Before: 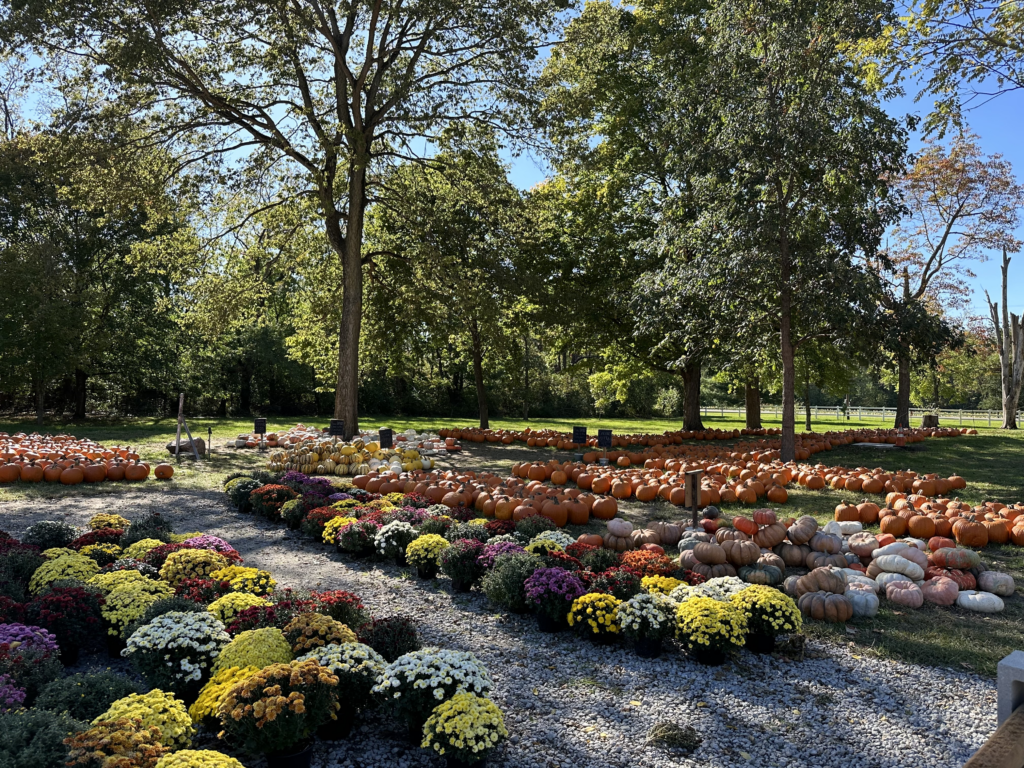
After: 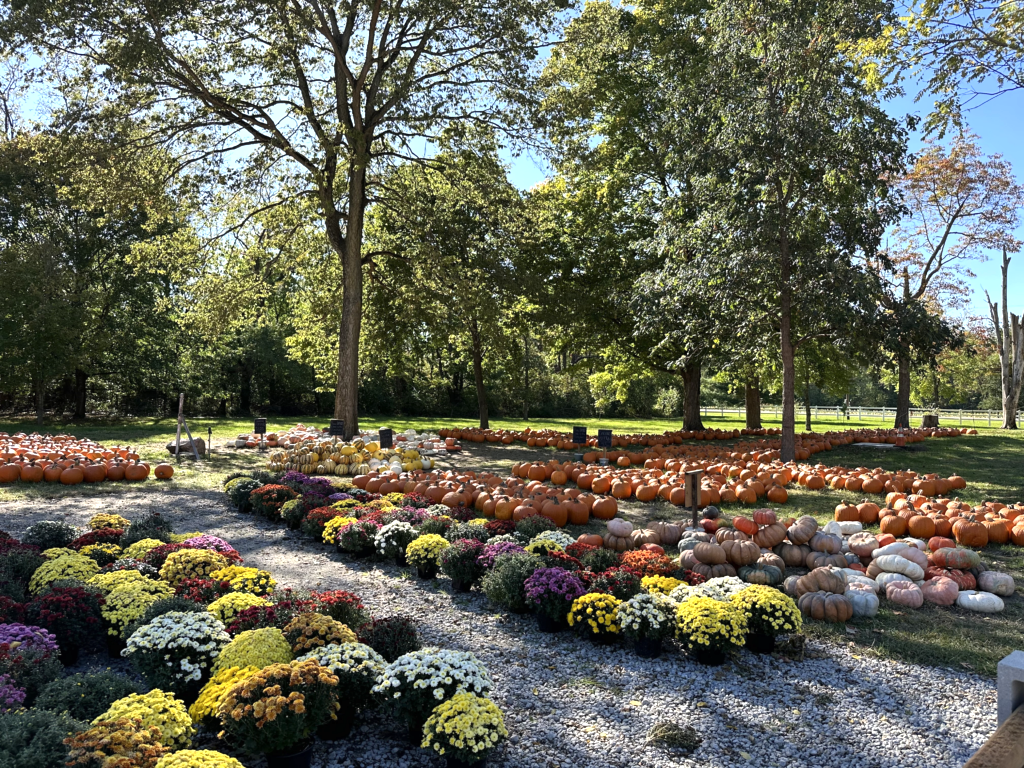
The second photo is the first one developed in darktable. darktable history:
white balance: red 1, blue 1
exposure: black level correction 0, exposure 0.5 EV, compensate highlight preservation false
